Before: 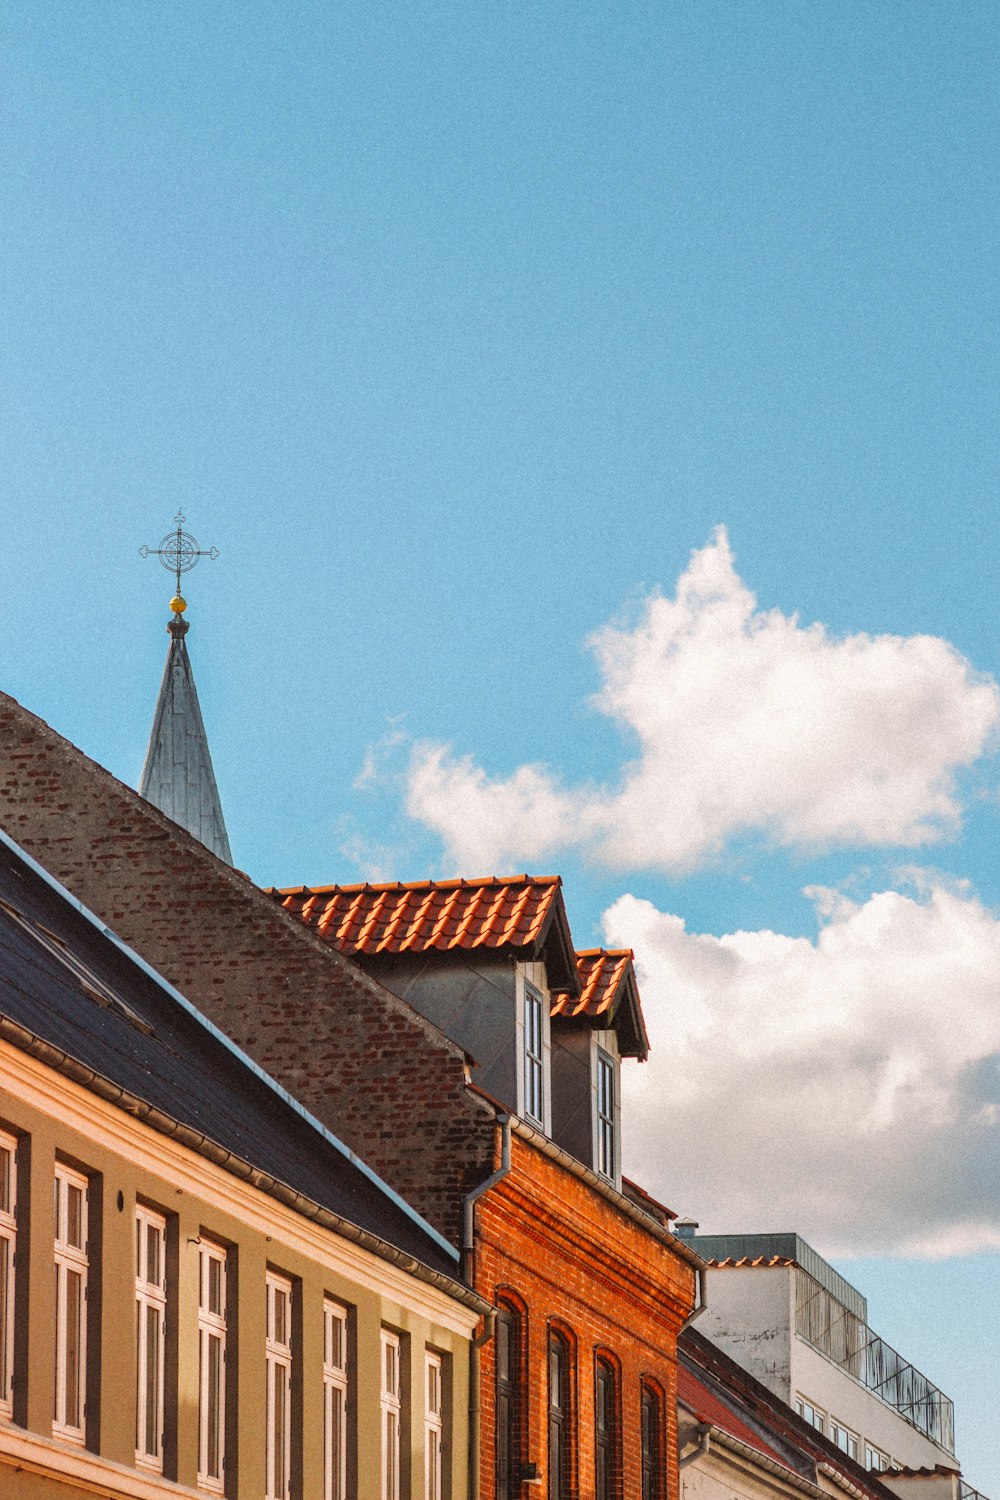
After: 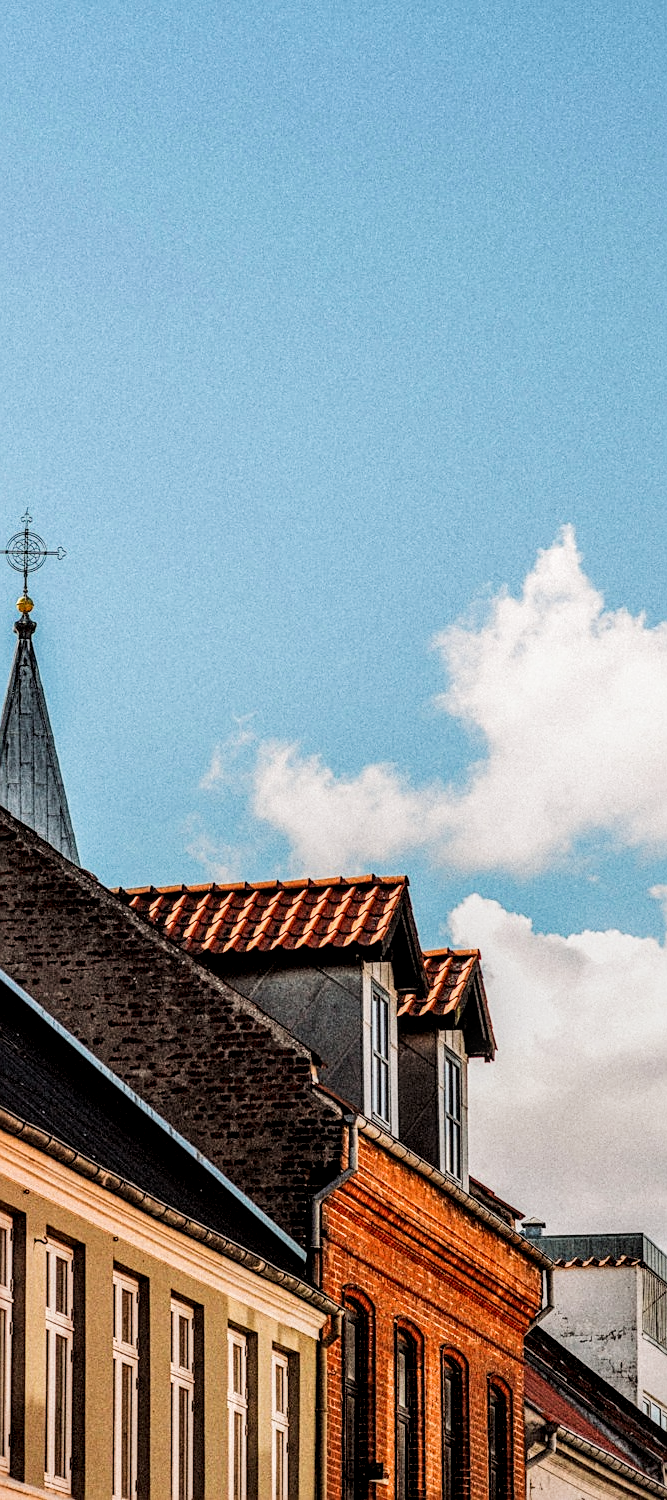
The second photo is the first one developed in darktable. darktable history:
sharpen: on, module defaults
local contrast: highlights 24%, detail 150%
crop and rotate: left 15.352%, right 17.947%
contrast brightness saturation: contrast 0.072
filmic rgb: black relative exposure -5.08 EV, white relative exposure 3.53 EV, hardness 3.16, contrast 1.389, highlights saturation mix -49.09%
